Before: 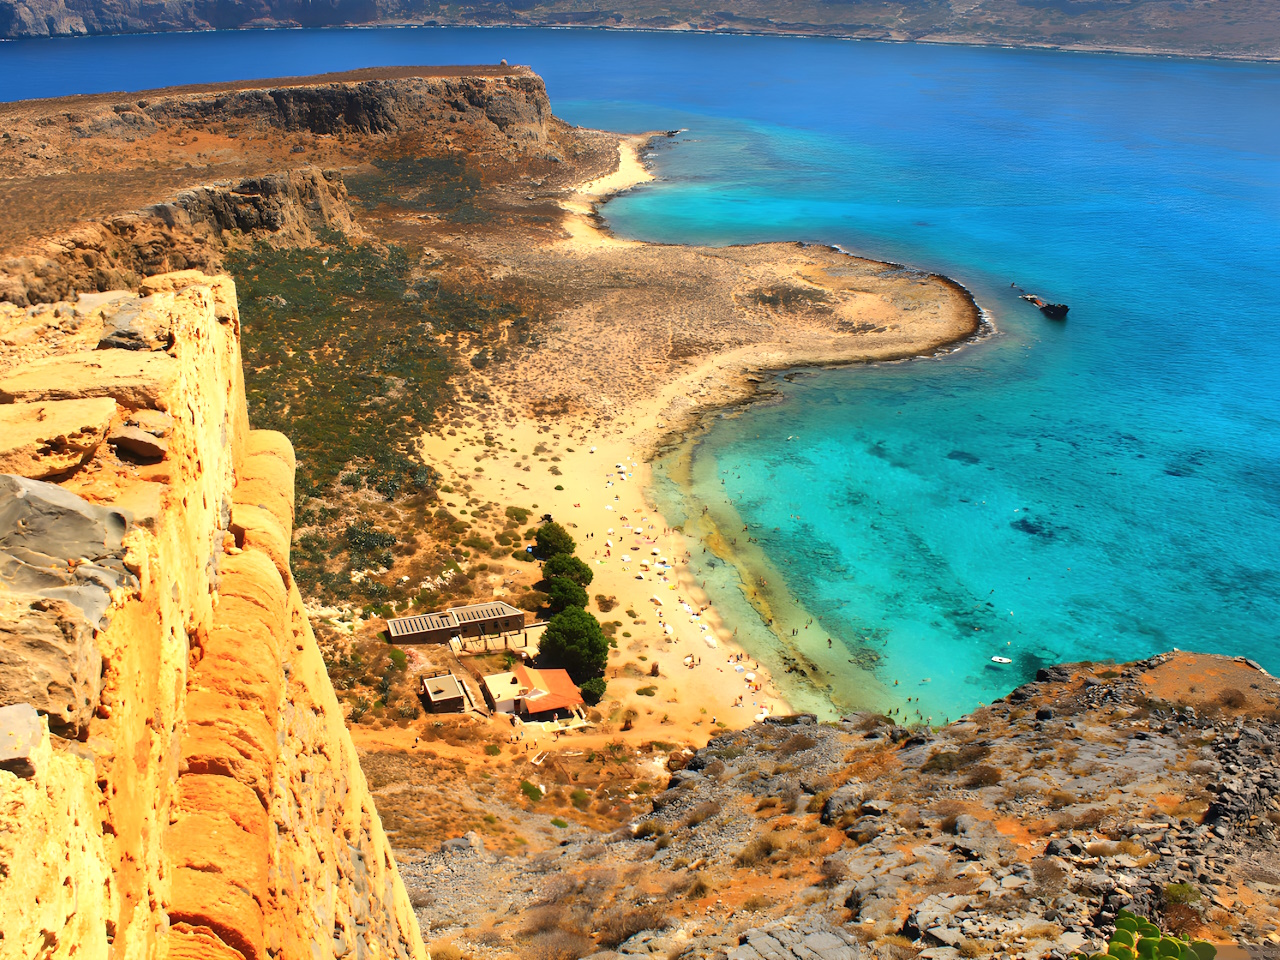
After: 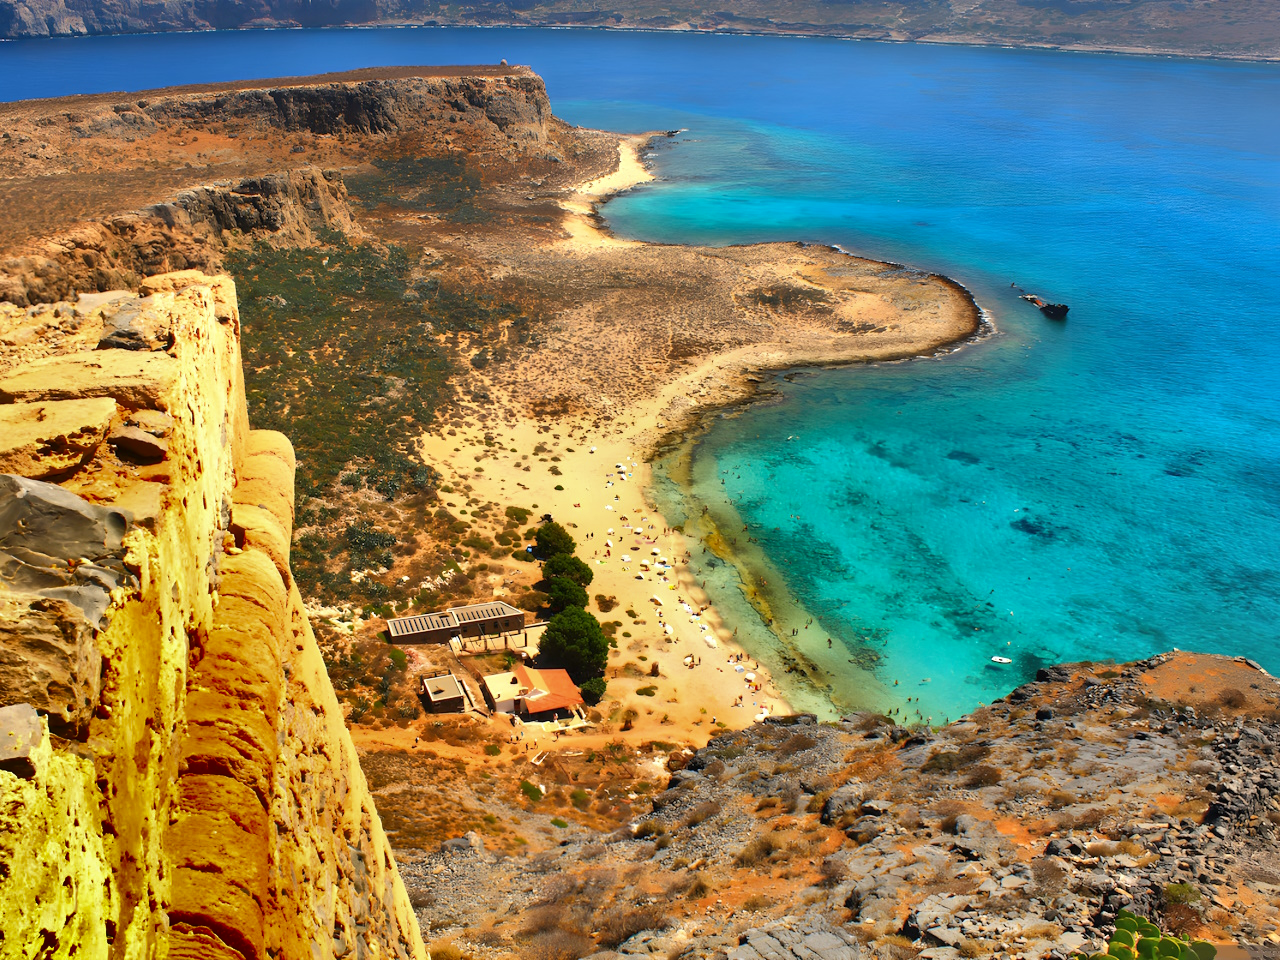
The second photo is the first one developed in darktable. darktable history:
shadows and highlights: shadows 19.58, highlights -84.75, soften with gaussian
